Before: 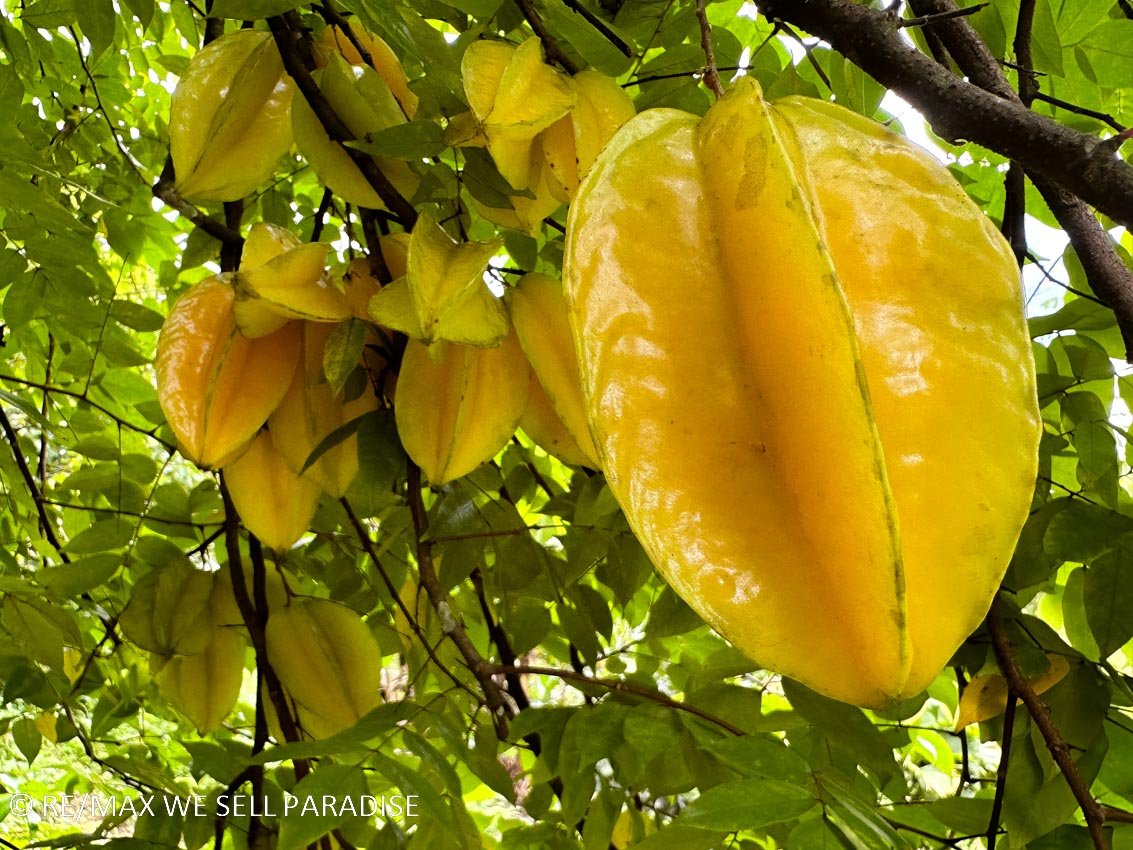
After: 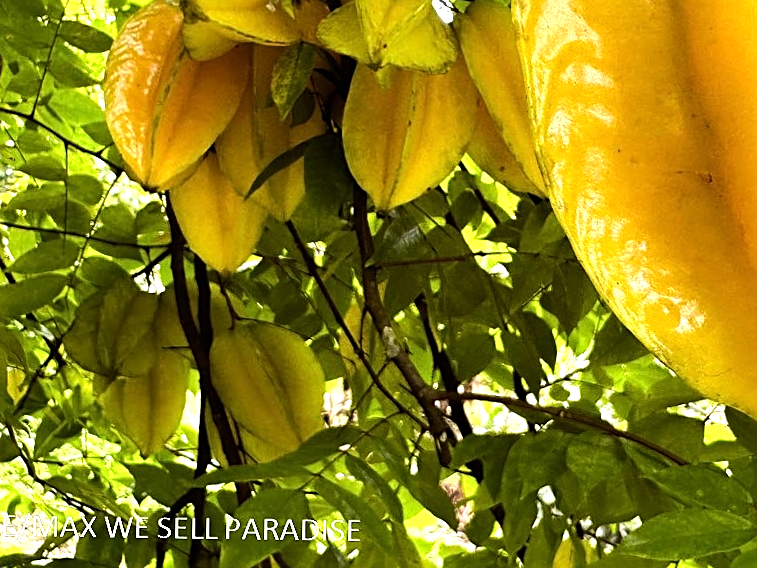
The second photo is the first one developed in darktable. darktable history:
tone equalizer: -8 EV -0.75 EV, -7 EV -0.7 EV, -6 EV -0.6 EV, -5 EV -0.4 EV, -3 EV 0.4 EV, -2 EV 0.6 EV, -1 EV 0.7 EV, +0 EV 0.75 EV, edges refinement/feathering 500, mask exposure compensation -1.57 EV, preserve details no
crop and rotate: angle -0.82°, left 3.85%, top 31.828%, right 27.992%
velvia: strength 15%
sharpen: on, module defaults
